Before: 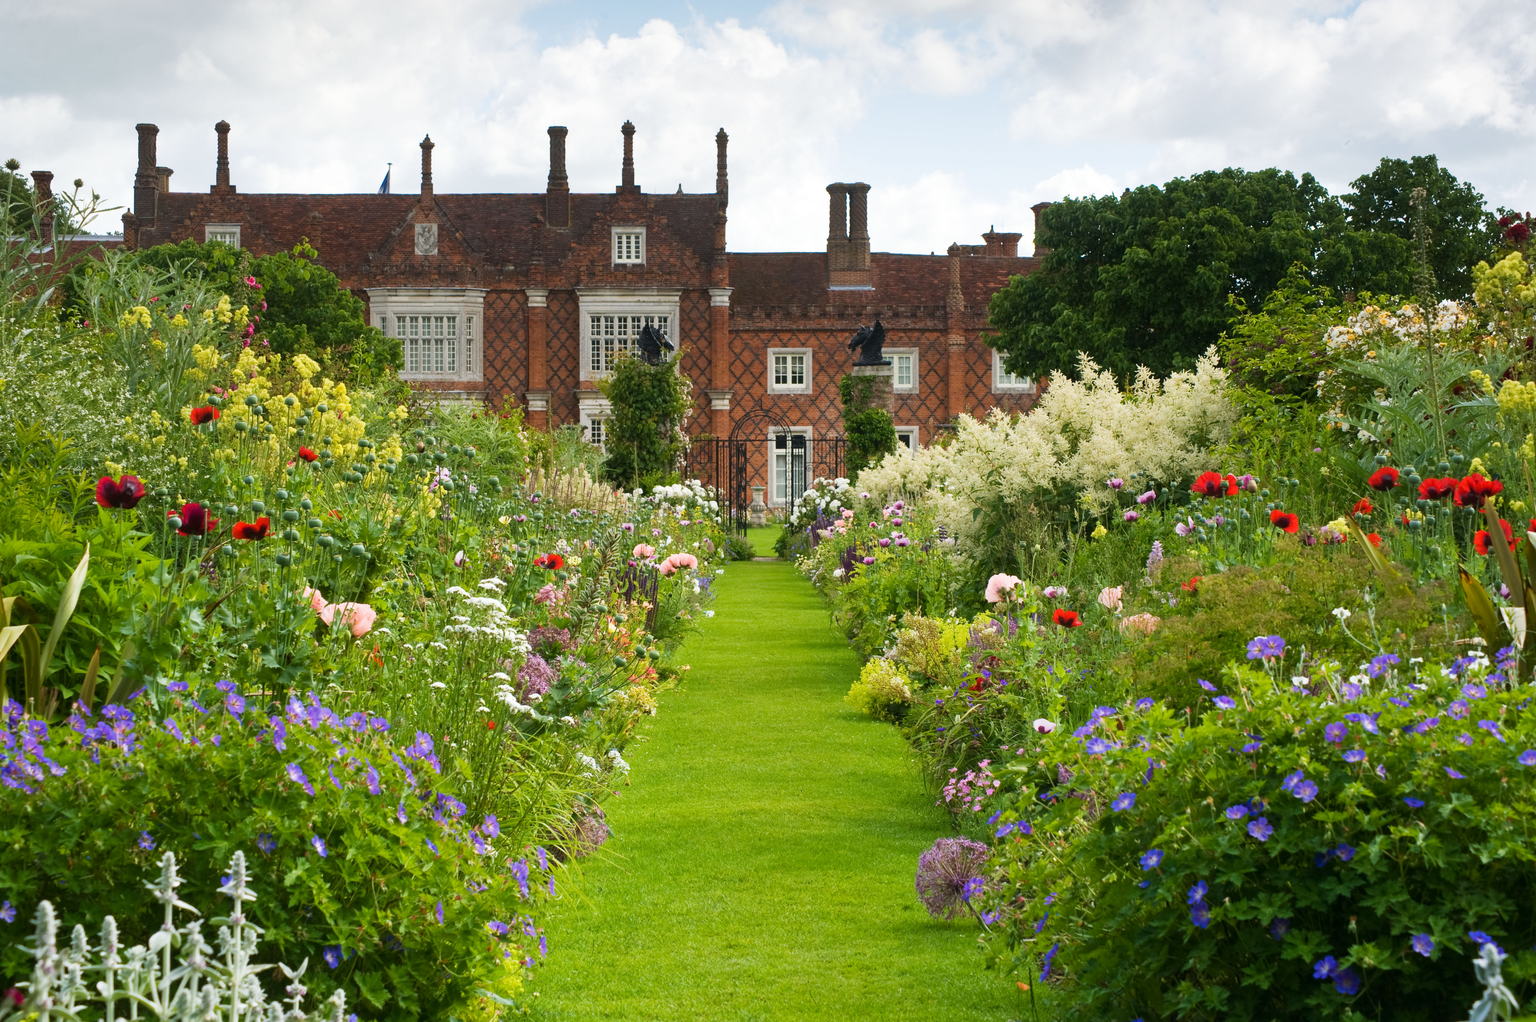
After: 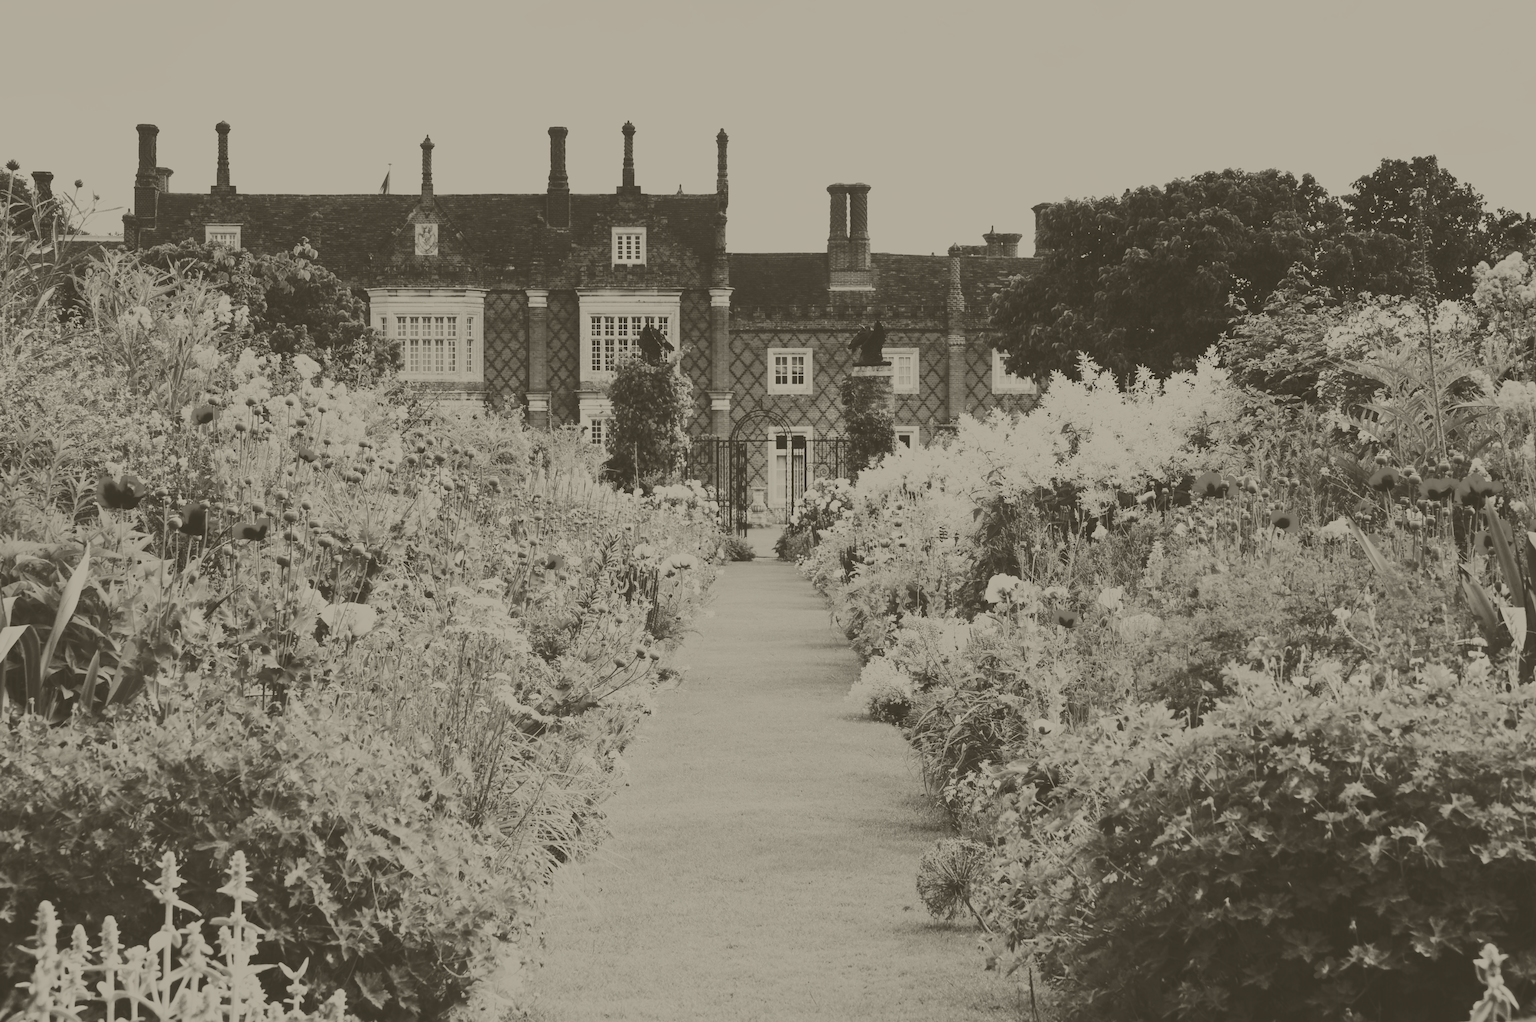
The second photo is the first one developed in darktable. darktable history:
color correction: highlights a* -2.73, highlights b* -2.09, shadows a* 2.41, shadows b* 2.73
color balance rgb: shadows lift › chroma 2%, shadows lift › hue 247.2°, power › chroma 0.3%, power › hue 25.2°, highlights gain › chroma 3%, highlights gain › hue 60°, global offset › luminance 0.75%, perceptual saturation grading › global saturation 20%, perceptual saturation grading › highlights -20%, perceptual saturation grading › shadows 30%, global vibrance 20%
colorize: hue 41.44°, saturation 22%, source mix 60%, lightness 10.61%
base curve: curves: ch0 [(0, 0.015) (0.085, 0.116) (0.134, 0.298) (0.19, 0.545) (0.296, 0.764) (0.599, 0.982) (1, 1)], preserve colors none
